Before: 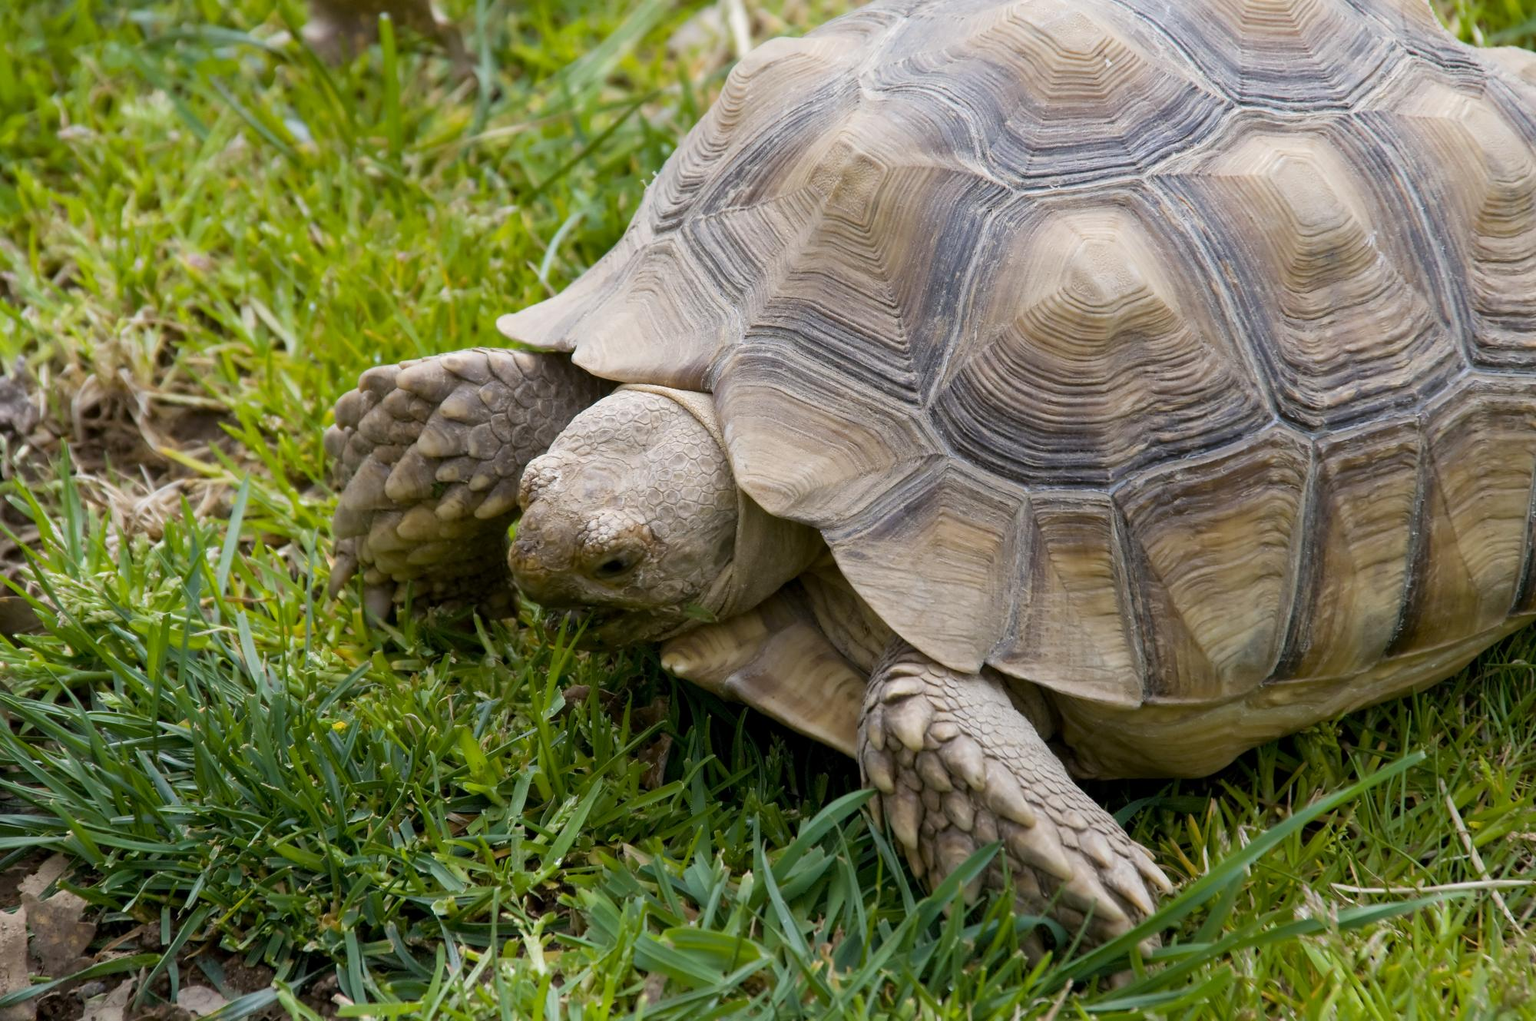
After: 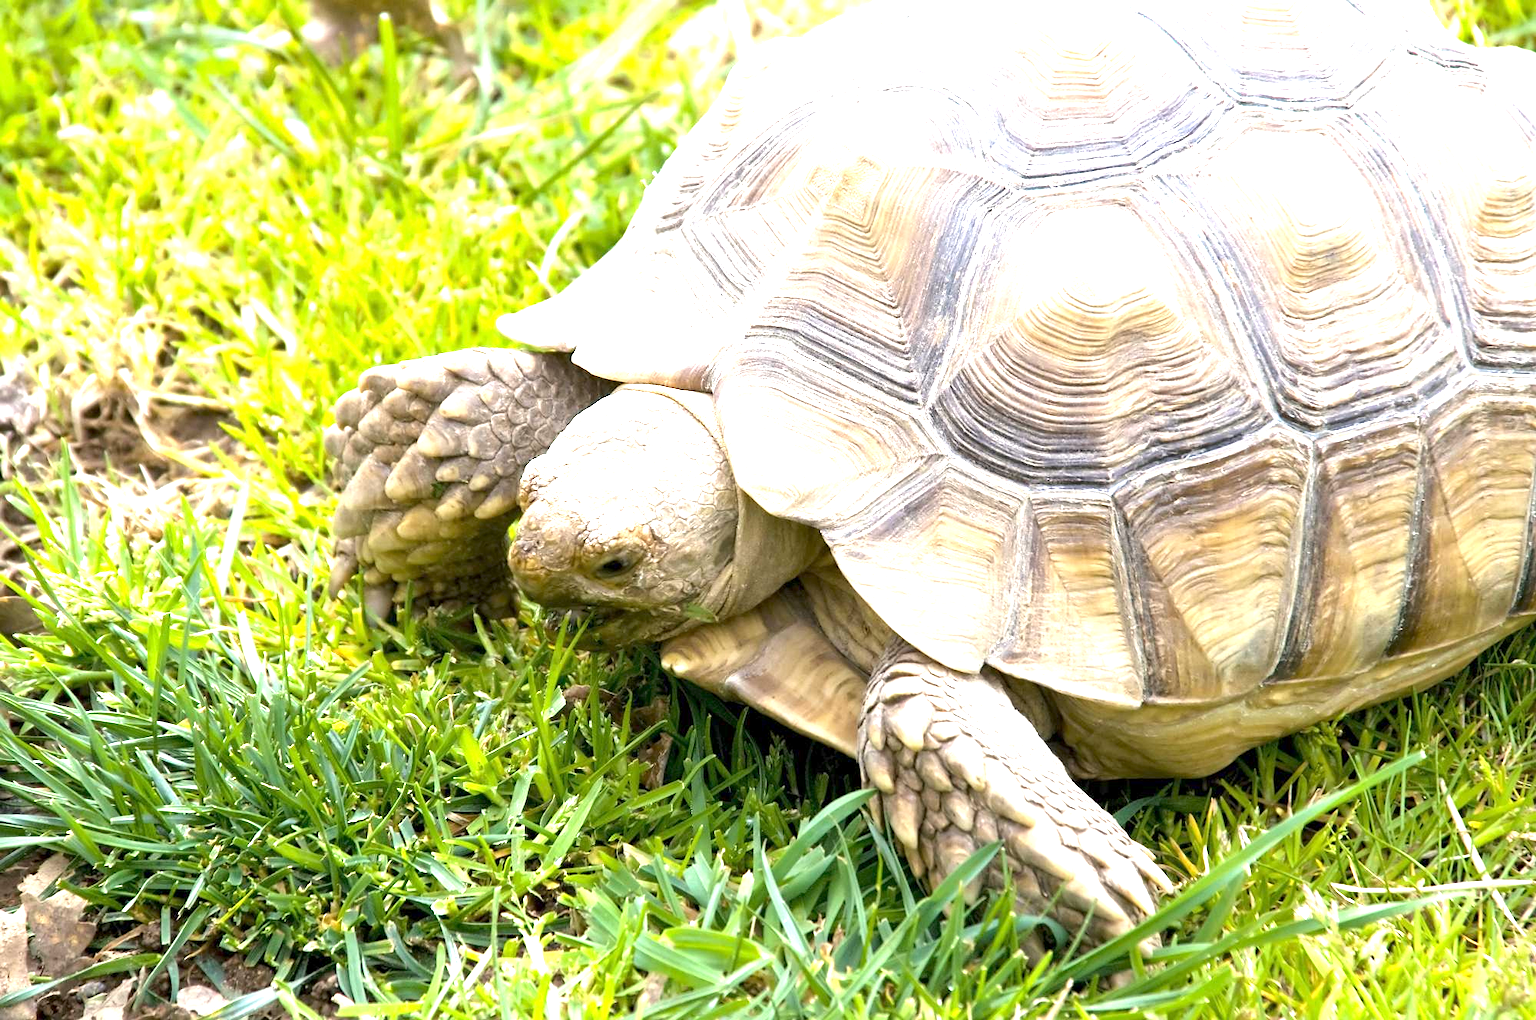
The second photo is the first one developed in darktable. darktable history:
exposure: exposure 2 EV, compensate exposure bias true, compensate highlight preservation false
sharpen: amount 0.2
white balance: red 1.009, blue 0.985
